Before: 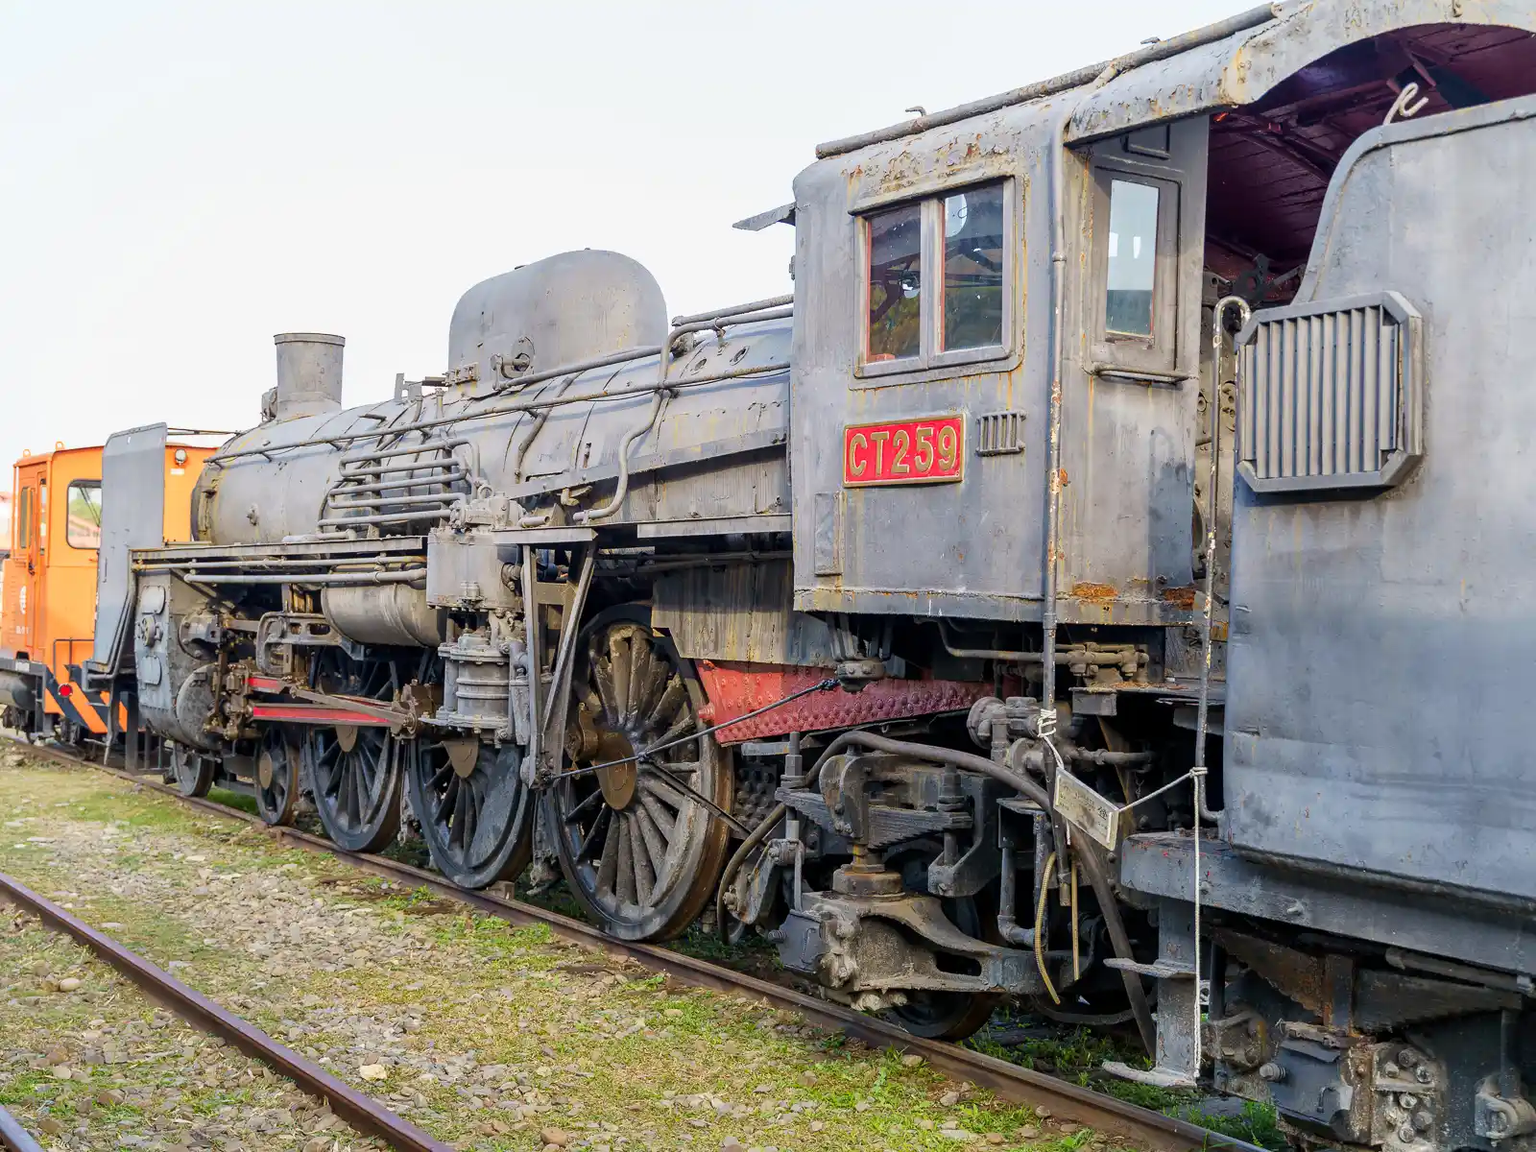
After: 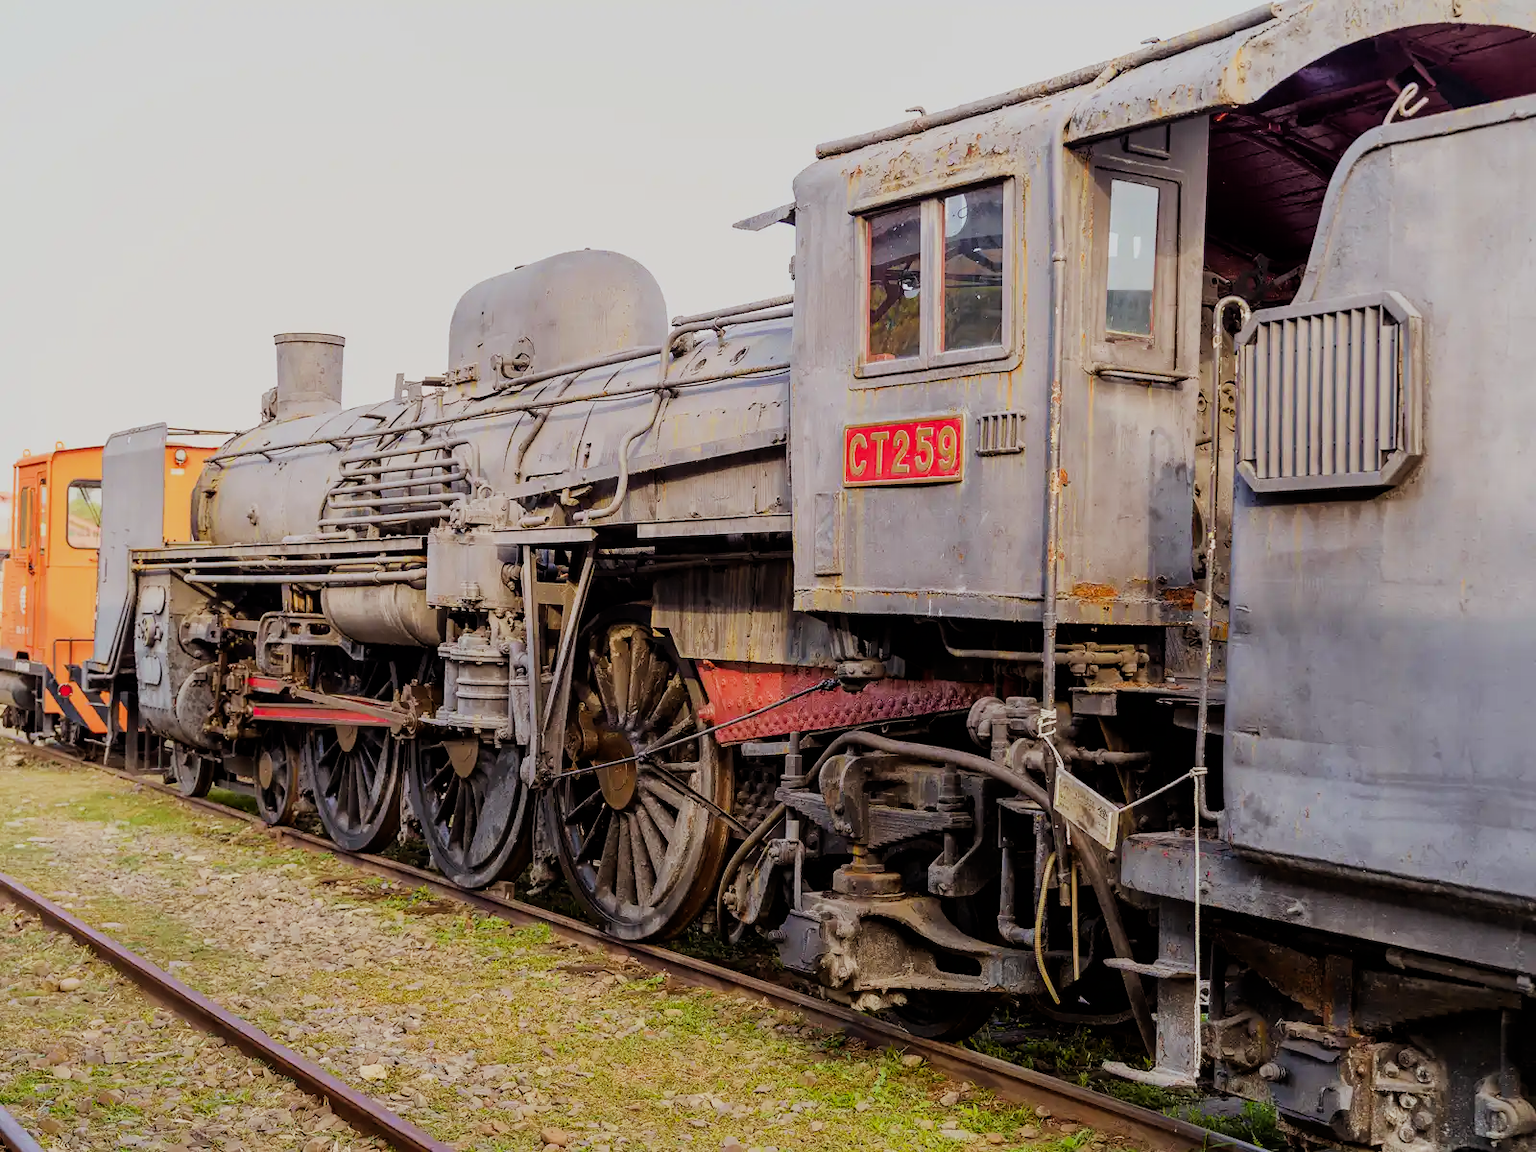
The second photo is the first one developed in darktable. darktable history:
white balance: red 1.009, blue 0.985
rgb levels: mode RGB, independent channels, levels [[0, 0.5, 1], [0, 0.521, 1], [0, 0.536, 1]]
filmic rgb: black relative exposure -7.65 EV, white relative exposure 4.56 EV, hardness 3.61, contrast 1.05
